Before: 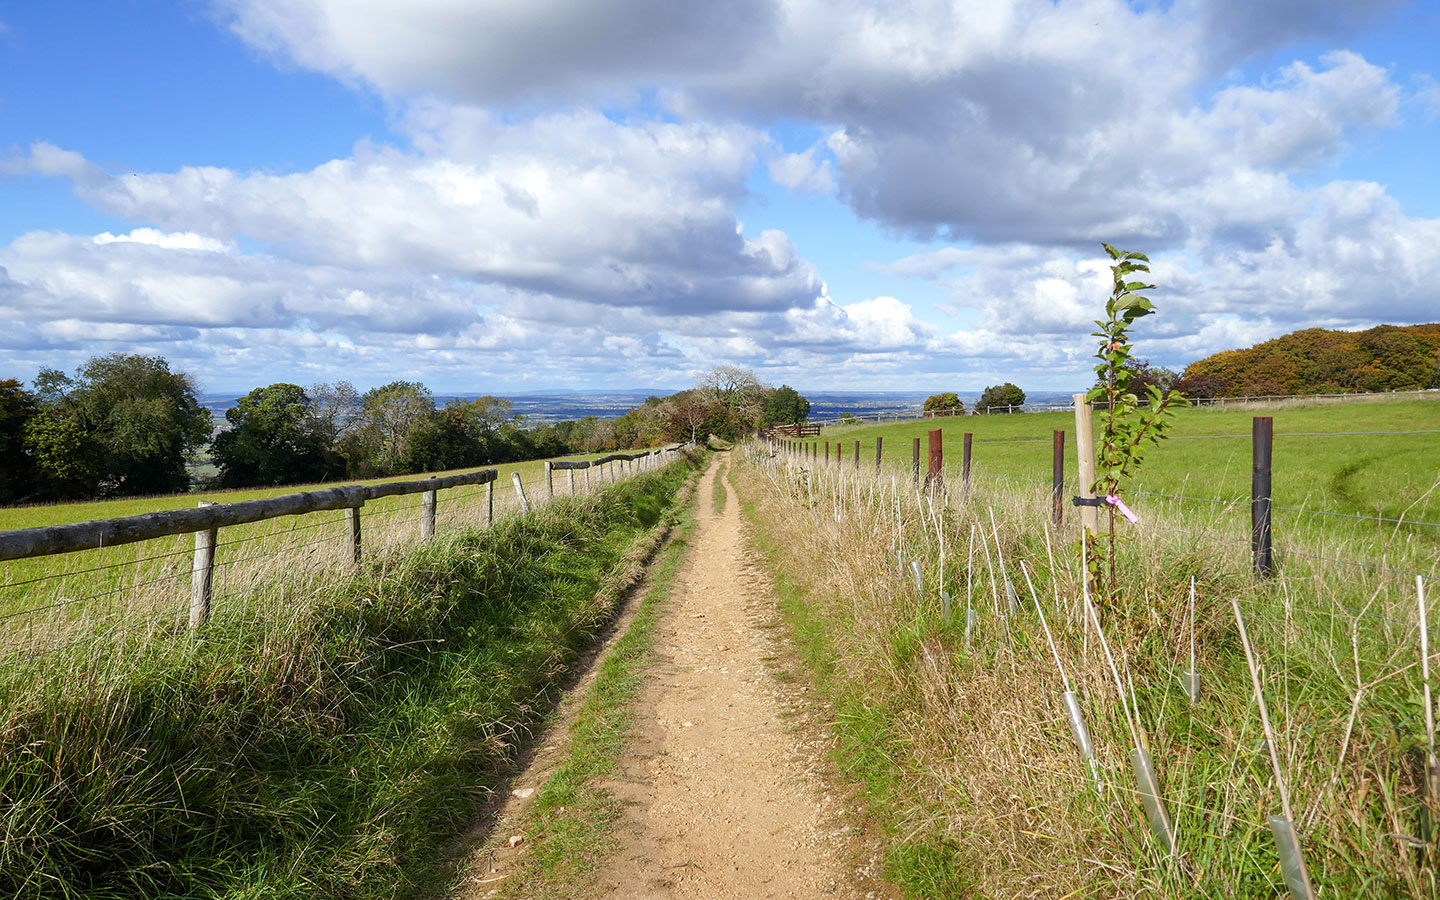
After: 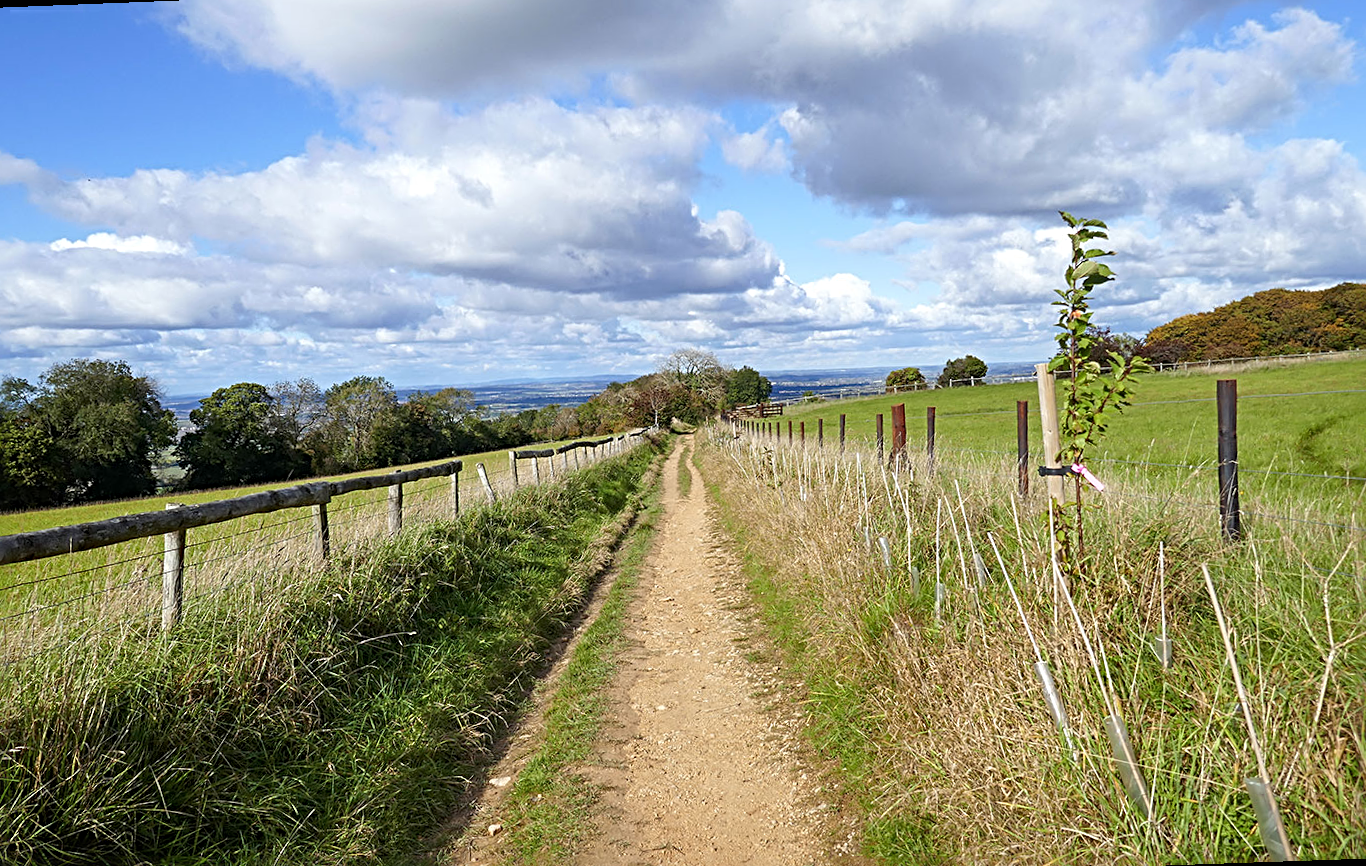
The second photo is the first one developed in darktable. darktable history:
rotate and perspective: rotation -2.12°, lens shift (vertical) 0.009, lens shift (horizontal) -0.008, automatic cropping original format, crop left 0.036, crop right 0.964, crop top 0.05, crop bottom 0.959
sharpen: radius 4
